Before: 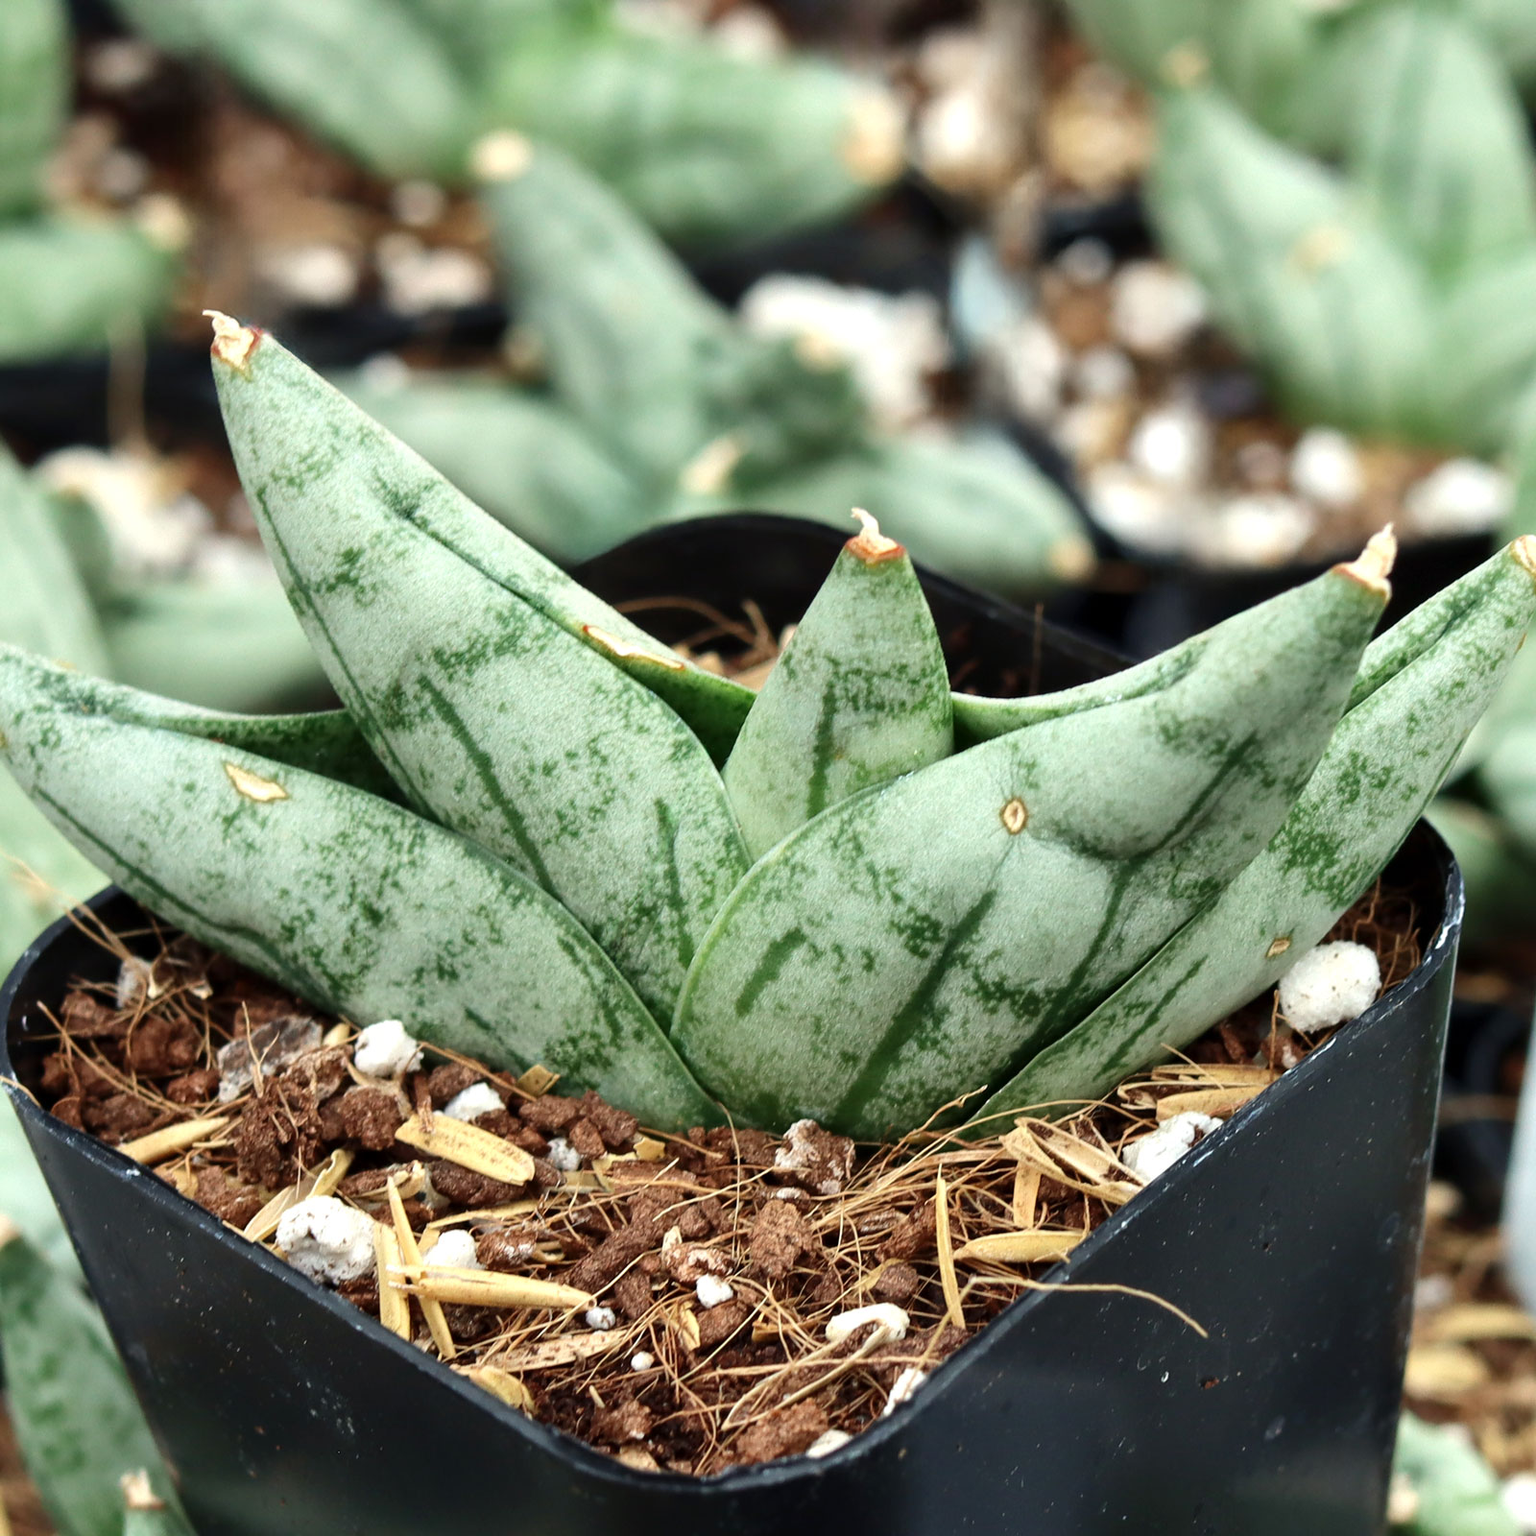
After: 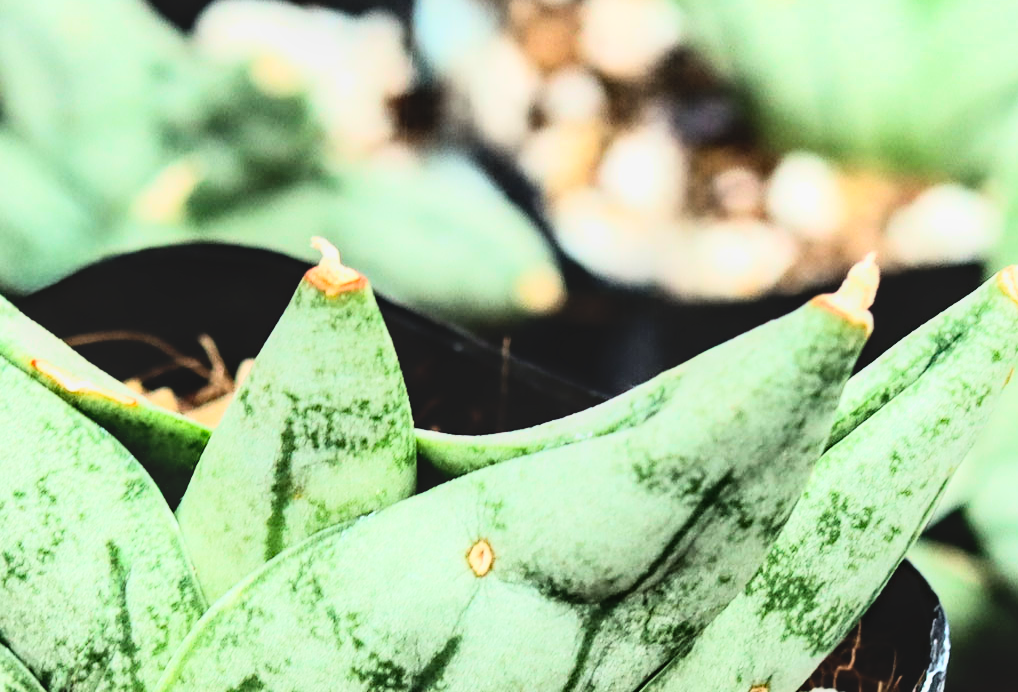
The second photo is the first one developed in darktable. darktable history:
haze removal: adaptive false
crop: left 36.005%, top 18.293%, right 0.31%, bottom 38.444%
local contrast: detail 110%
rgb curve: curves: ch0 [(0, 0) (0.21, 0.15) (0.24, 0.21) (0.5, 0.75) (0.75, 0.96) (0.89, 0.99) (1, 1)]; ch1 [(0, 0.02) (0.21, 0.13) (0.25, 0.2) (0.5, 0.67) (0.75, 0.9) (0.89, 0.97) (1, 1)]; ch2 [(0, 0.02) (0.21, 0.13) (0.25, 0.2) (0.5, 0.67) (0.75, 0.9) (0.89, 0.97) (1, 1)], compensate middle gray true
